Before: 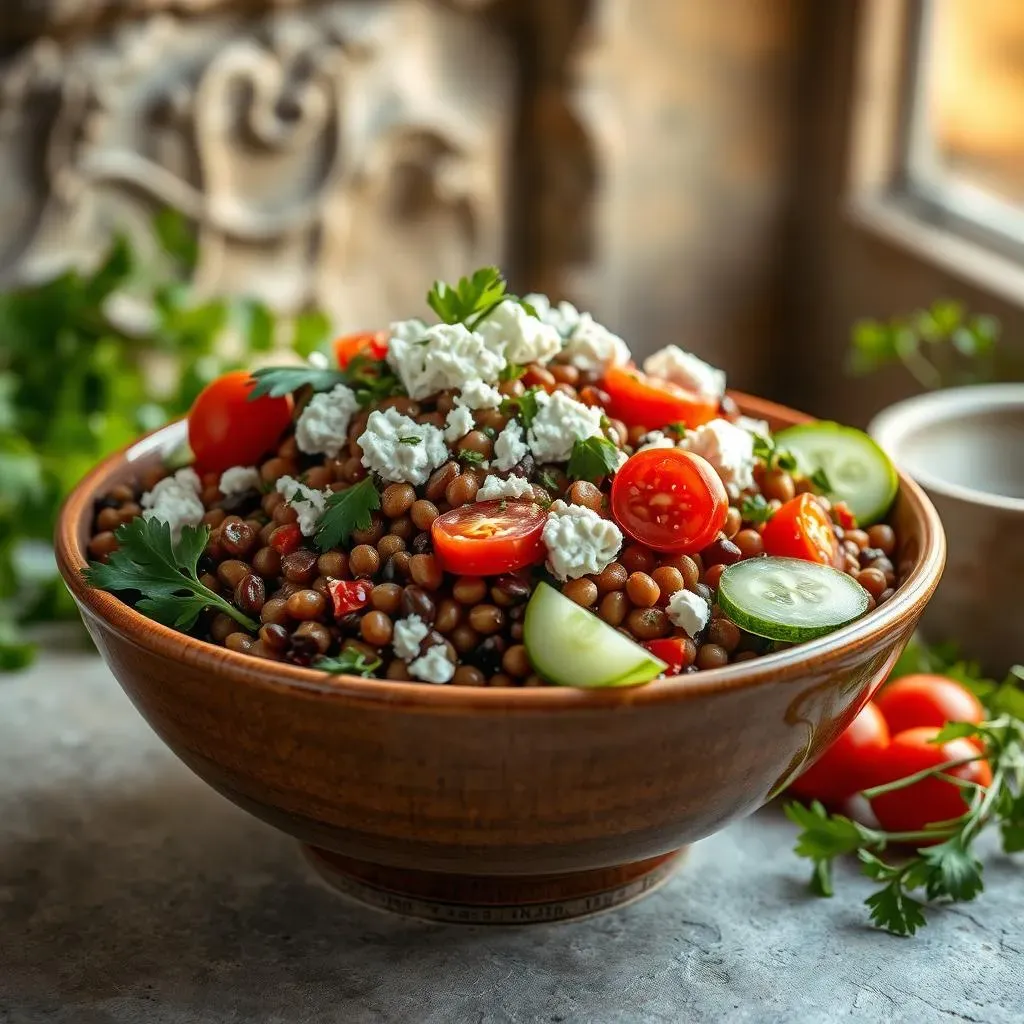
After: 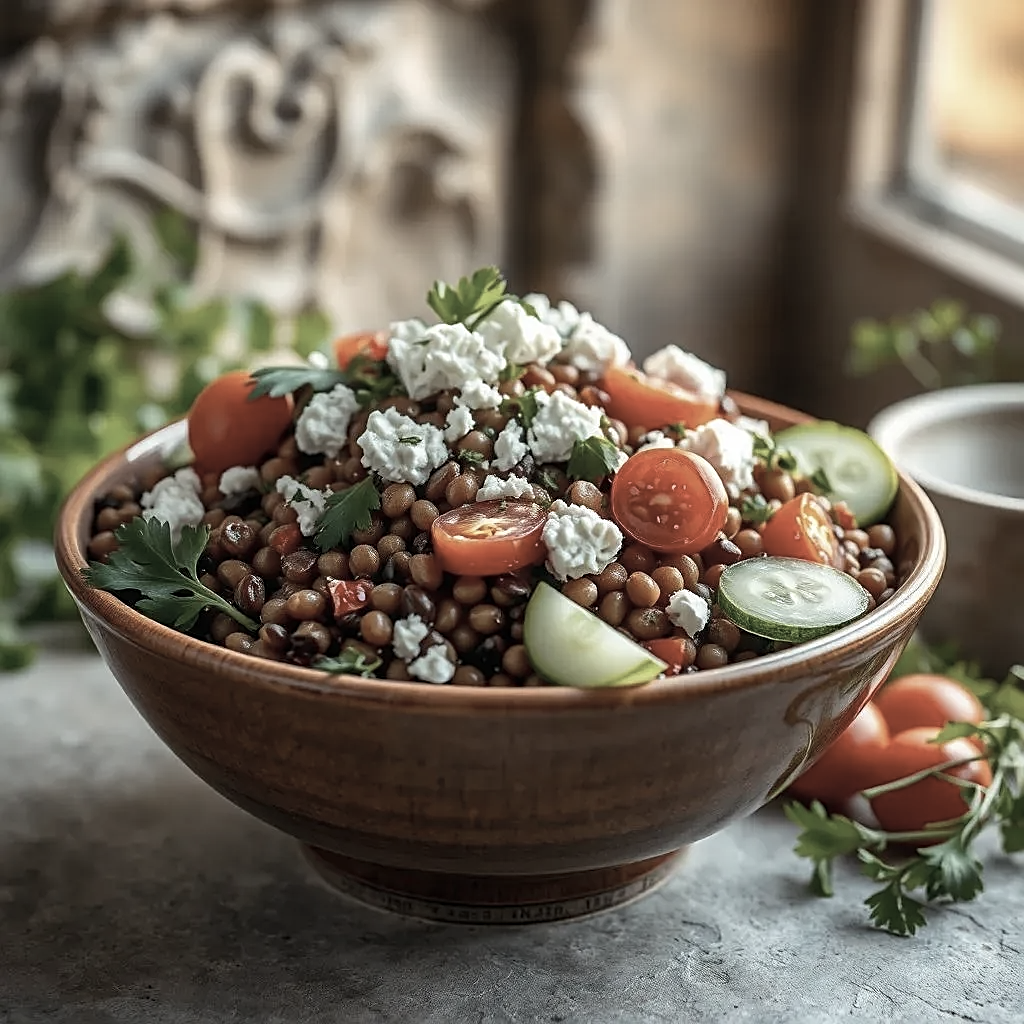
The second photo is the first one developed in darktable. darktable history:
sharpen: on, module defaults
color correction: saturation 0.5
